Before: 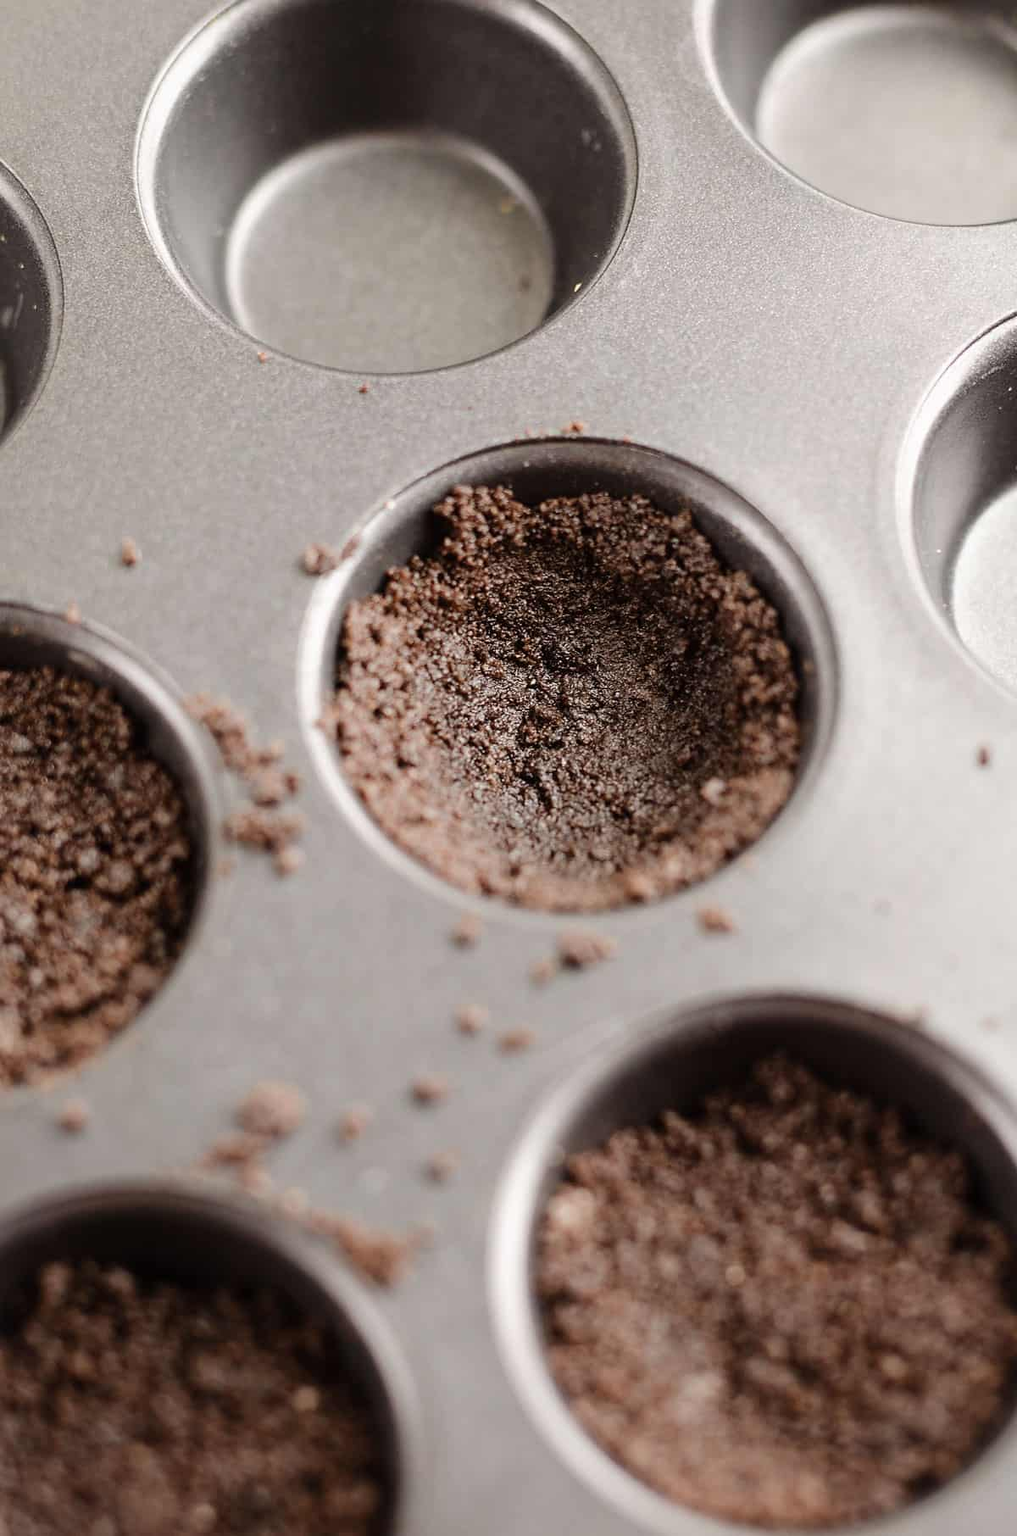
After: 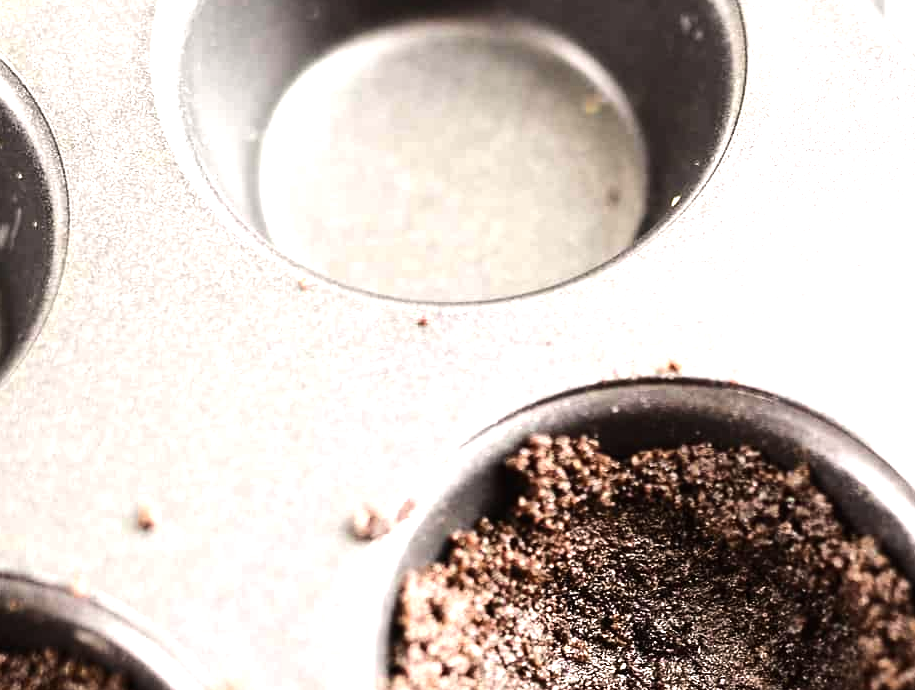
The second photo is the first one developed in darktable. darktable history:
exposure: black level correction 0, exposure 0.7 EV, compensate exposure bias true, compensate highlight preservation false
tone equalizer: -8 EV -0.75 EV, -7 EV -0.7 EV, -6 EV -0.6 EV, -5 EV -0.4 EV, -3 EV 0.4 EV, -2 EV 0.6 EV, -1 EV 0.7 EV, +0 EV 0.75 EV, edges refinement/feathering 500, mask exposure compensation -1.57 EV, preserve details no
crop: left 0.579%, top 7.627%, right 23.167%, bottom 54.275%
